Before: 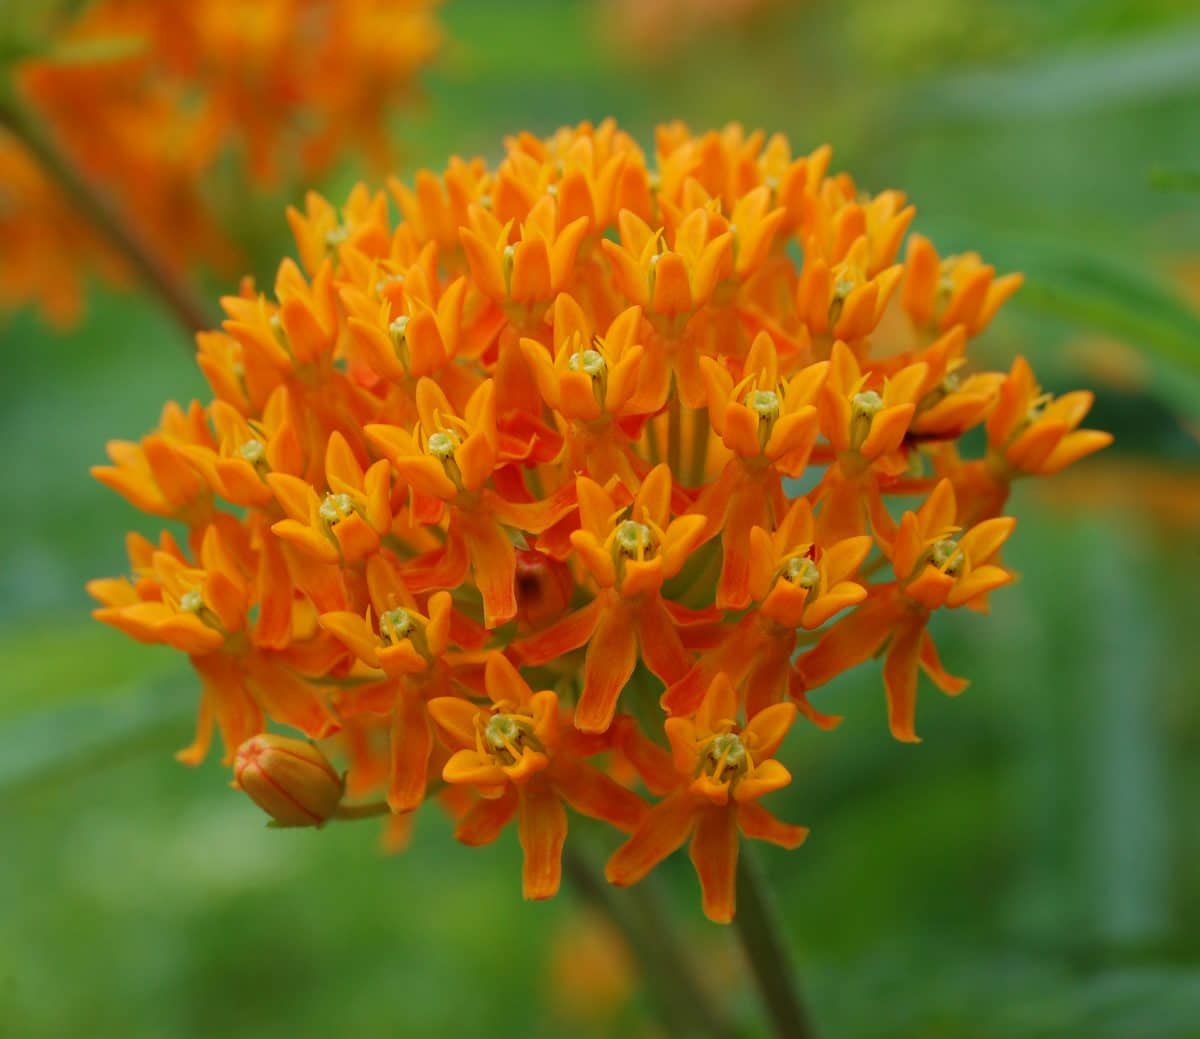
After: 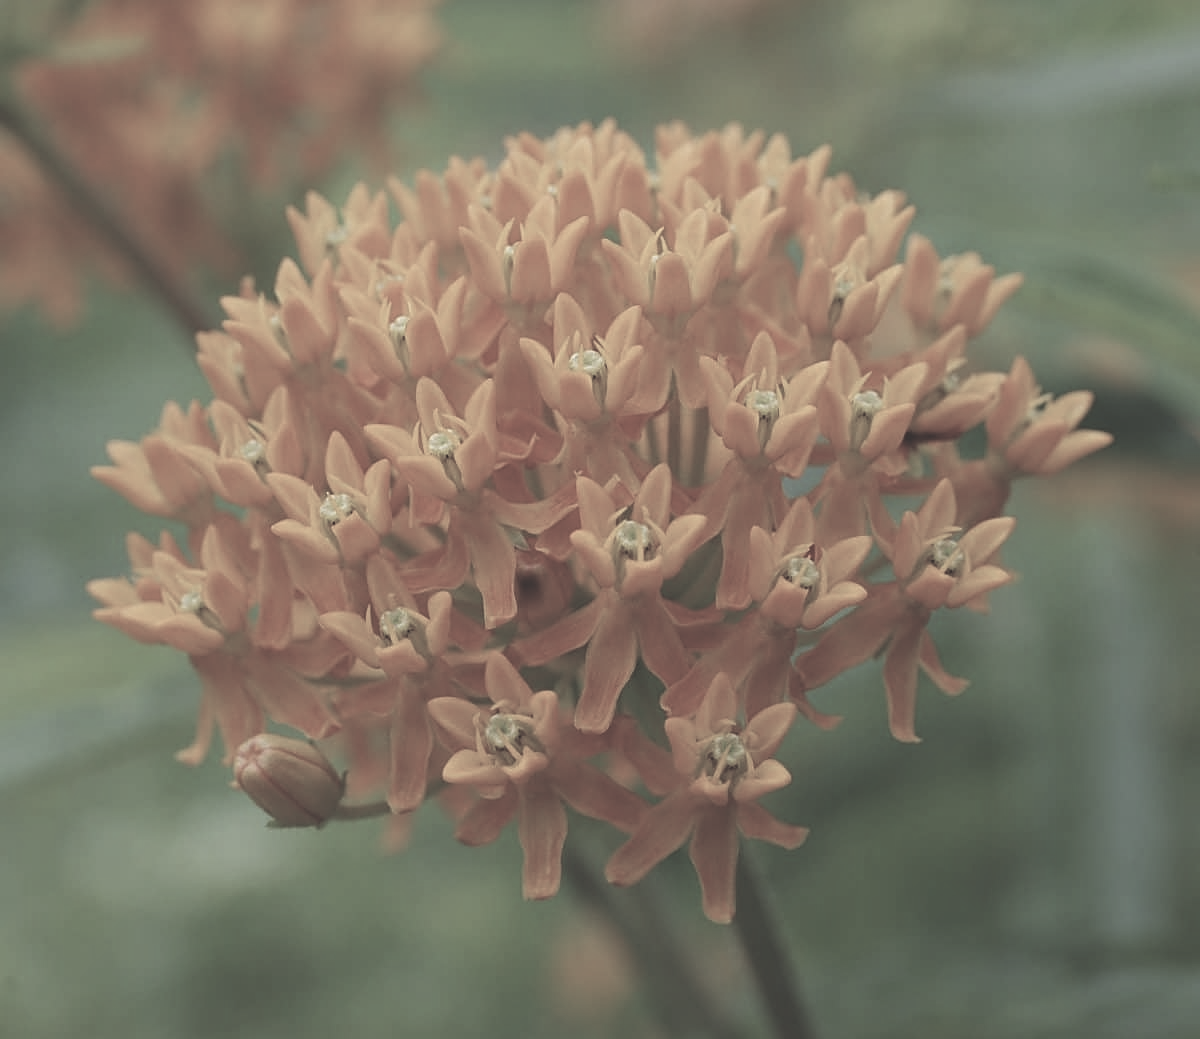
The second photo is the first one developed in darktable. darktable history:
color zones: curves: ch1 [(0, 0.153) (0.143, 0.15) (0.286, 0.151) (0.429, 0.152) (0.571, 0.152) (0.714, 0.151) (0.857, 0.151) (1, 0.153)]
exposure: black level correction -0.03, compensate highlight preservation false
white balance: red 0.983, blue 1.036
sharpen: on, module defaults
